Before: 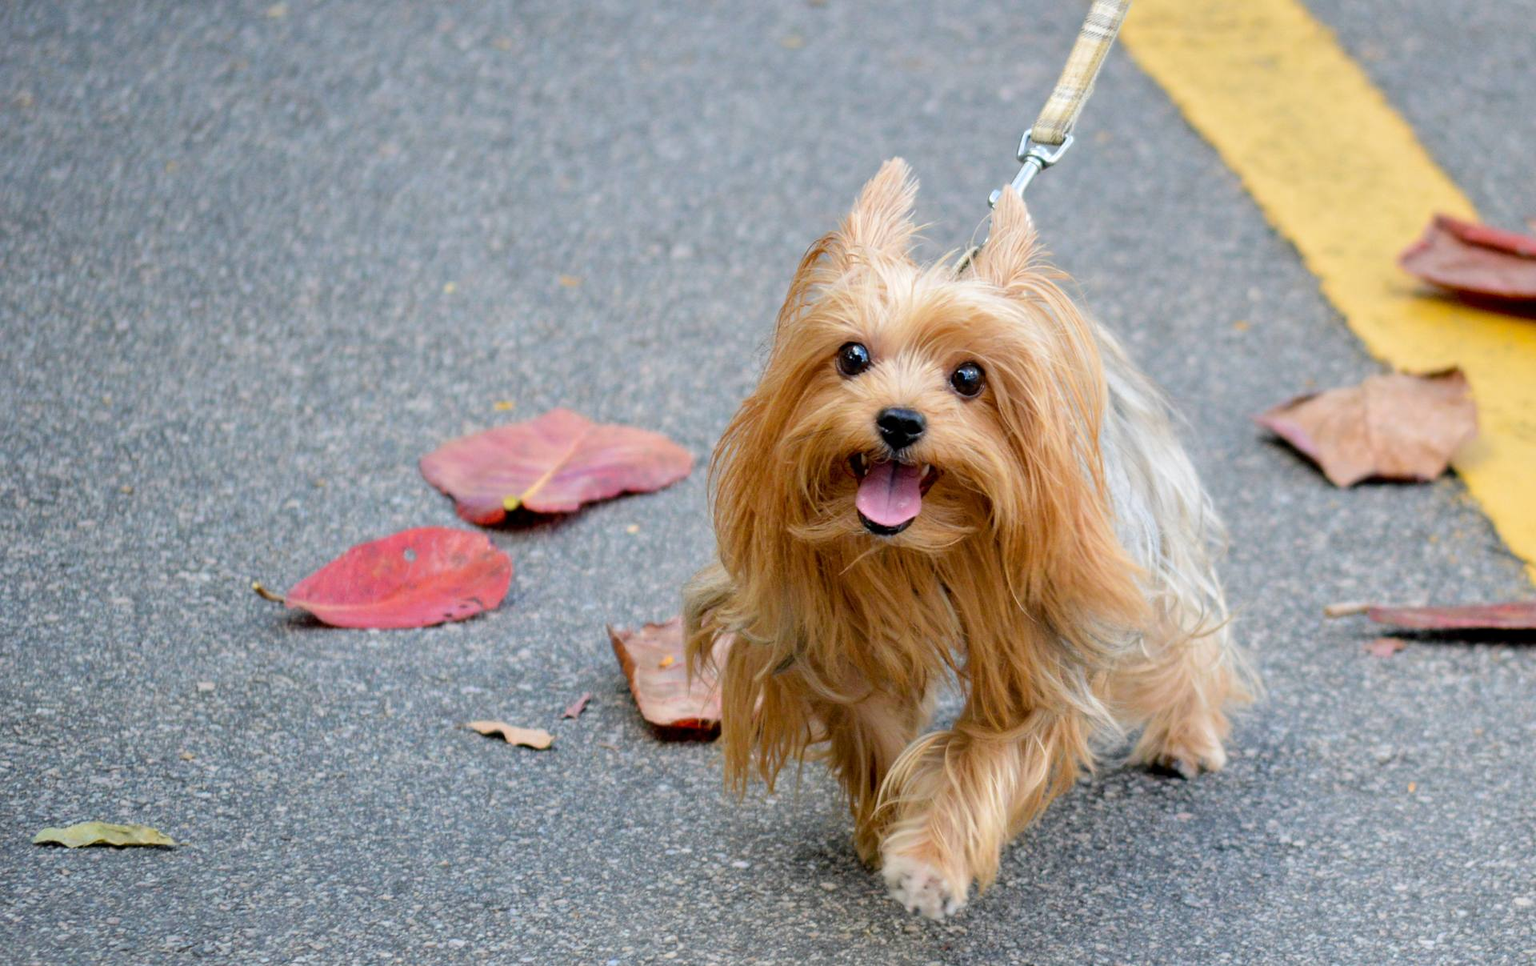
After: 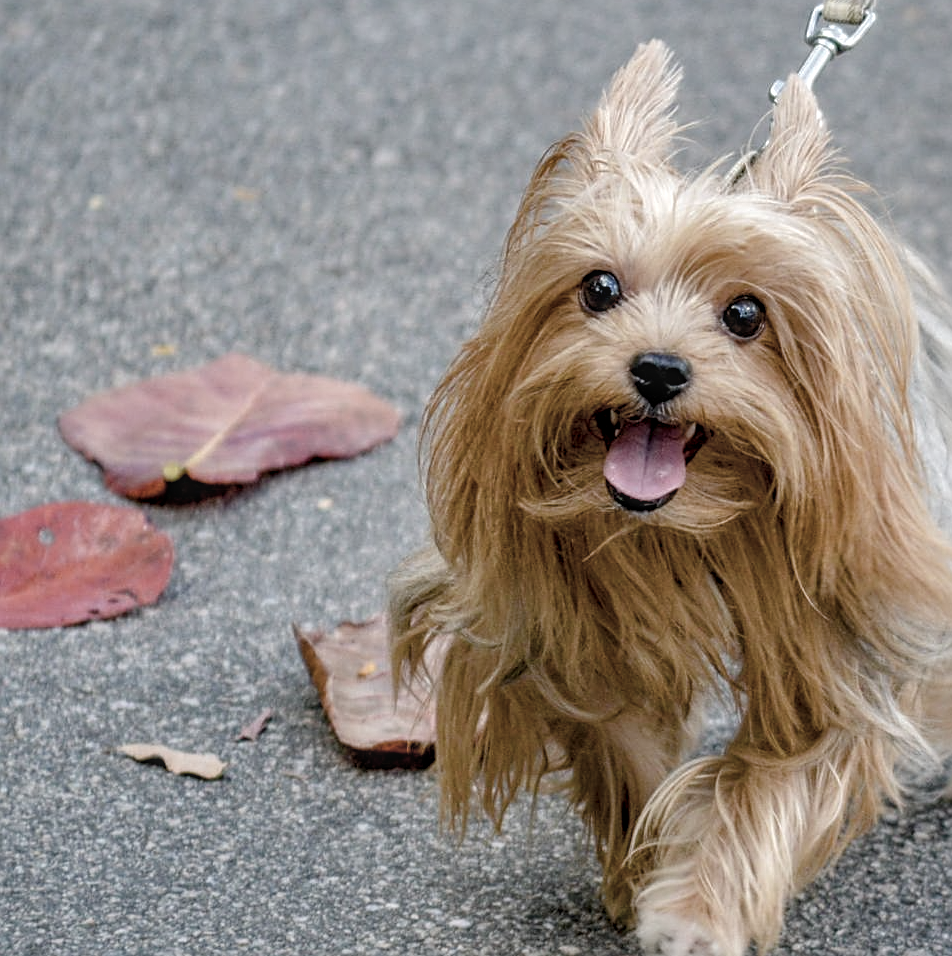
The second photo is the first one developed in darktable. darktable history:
local contrast: highlights 2%, shadows 4%, detail 133%
color balance rgb: shadows lift › chroma 0.74%, shadows lift › hue 113.64°, perceptual saturation grading › global saturation 20%, perceptual saturation grading › highlights -25.302%, perceptual saturation grading › shadows 49.393%, perceptual brilliance grading › global brilliance -1.289%, perceptual brilliance grading › highlights -0.618%, perceptual brilliance grading › mid-tones -0.92%, perceptual brilliance grading › shadows -1.77%
shadows and highlights: shadows 8.27, white point adjustment 1.08, highlights -39.92
levels: mode automatic, levels [0.029, 0.545, 0.971]
color correction: highlights b* 0.015, saturation 0.499
sharpen: on, module defaults
crop and rotate: angle 0.011°, left 24.304%, top 13.039%, right 26.048%, bottom 7.71%
